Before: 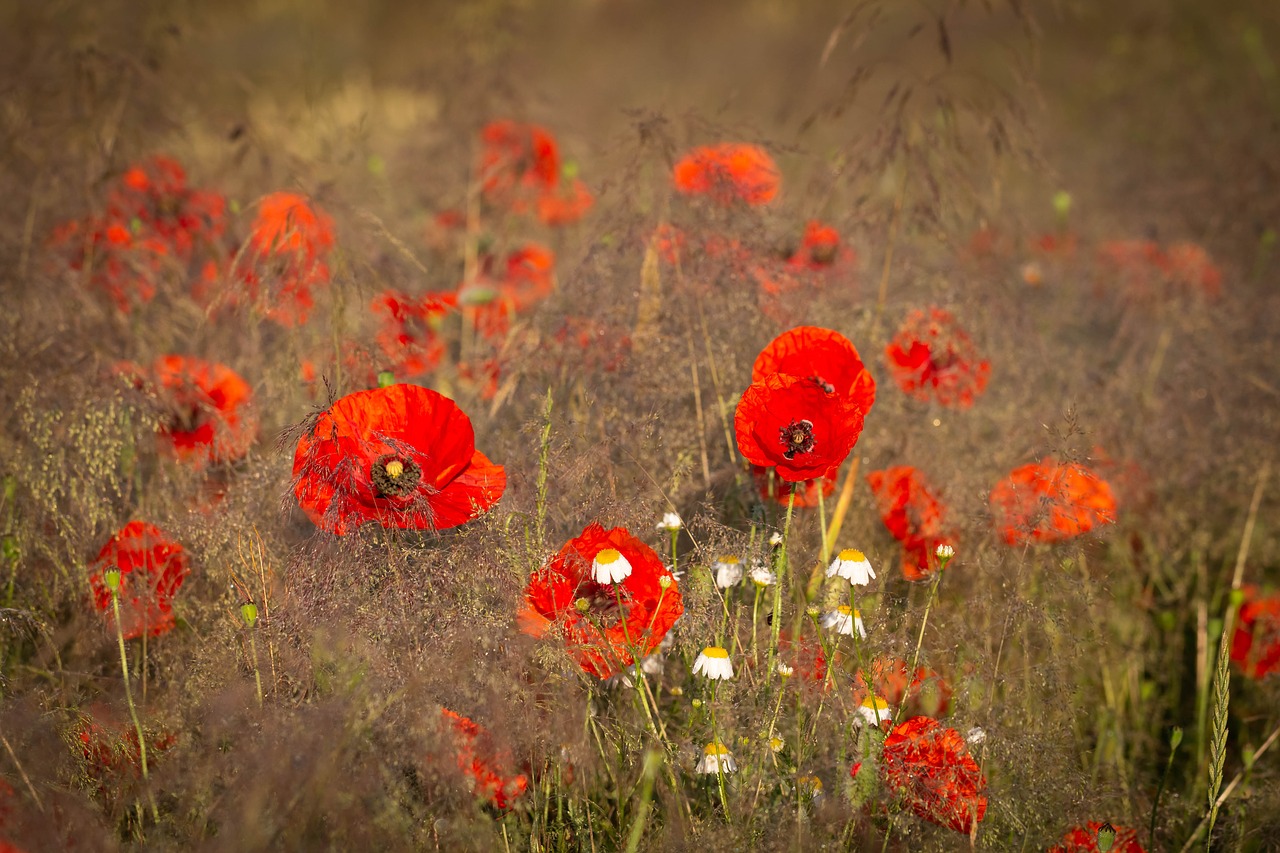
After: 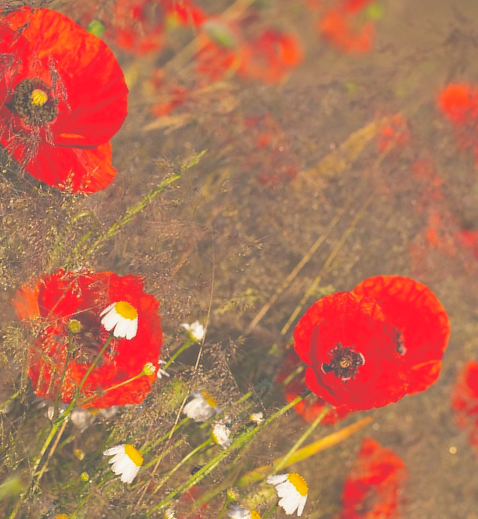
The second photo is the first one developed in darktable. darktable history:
crop and rotate: angle -45.3°, top 16.728%, right 0.951%, bottom 11.642%
color balance rgb: global offset › luminance -0.515%, perceptual saturation grading › global saturation 29.474%, perceptual brilliance grading › global brilliance 1.949%, perceptual brilliance grading › highlights -3.951%
exposure: black level correction -0.087, compensate highlight preservation false
